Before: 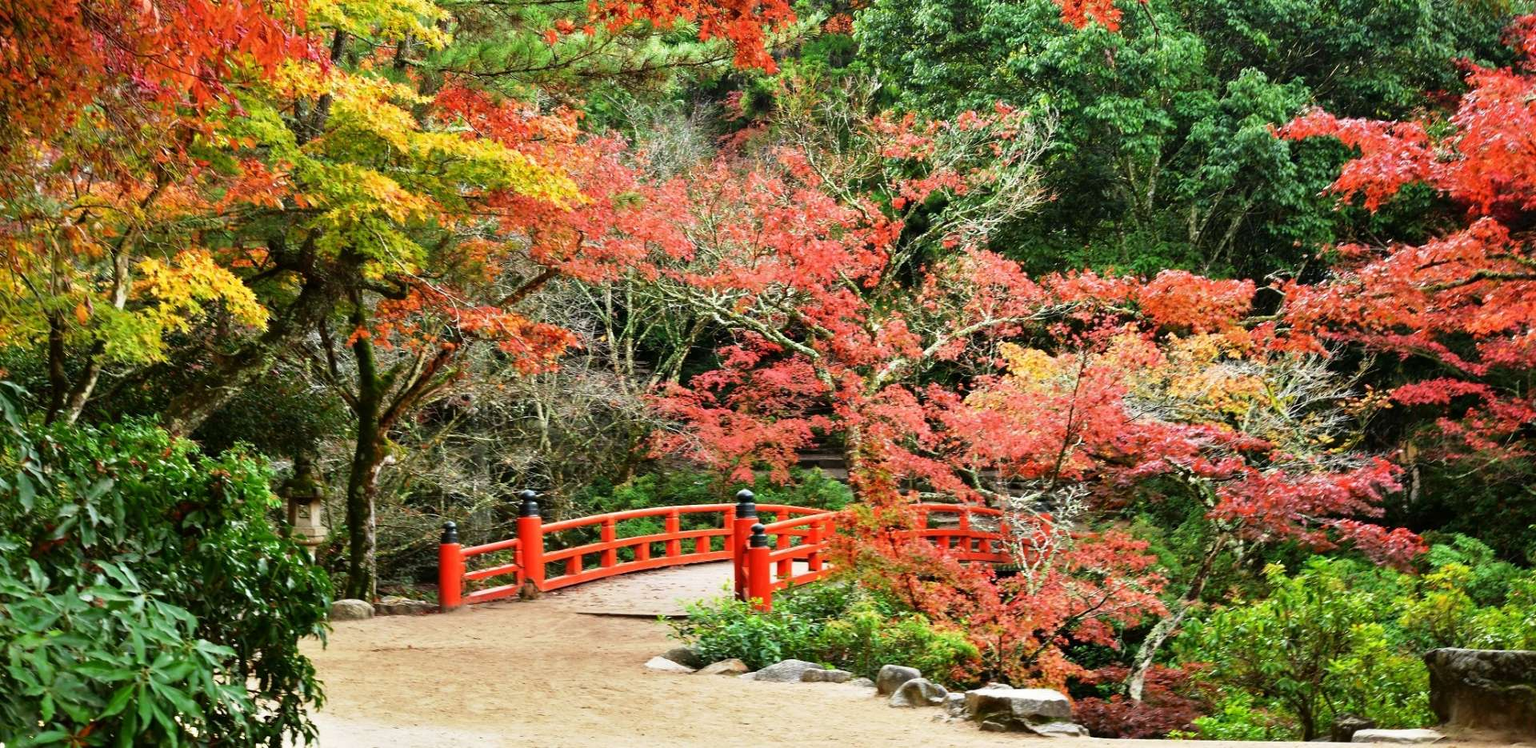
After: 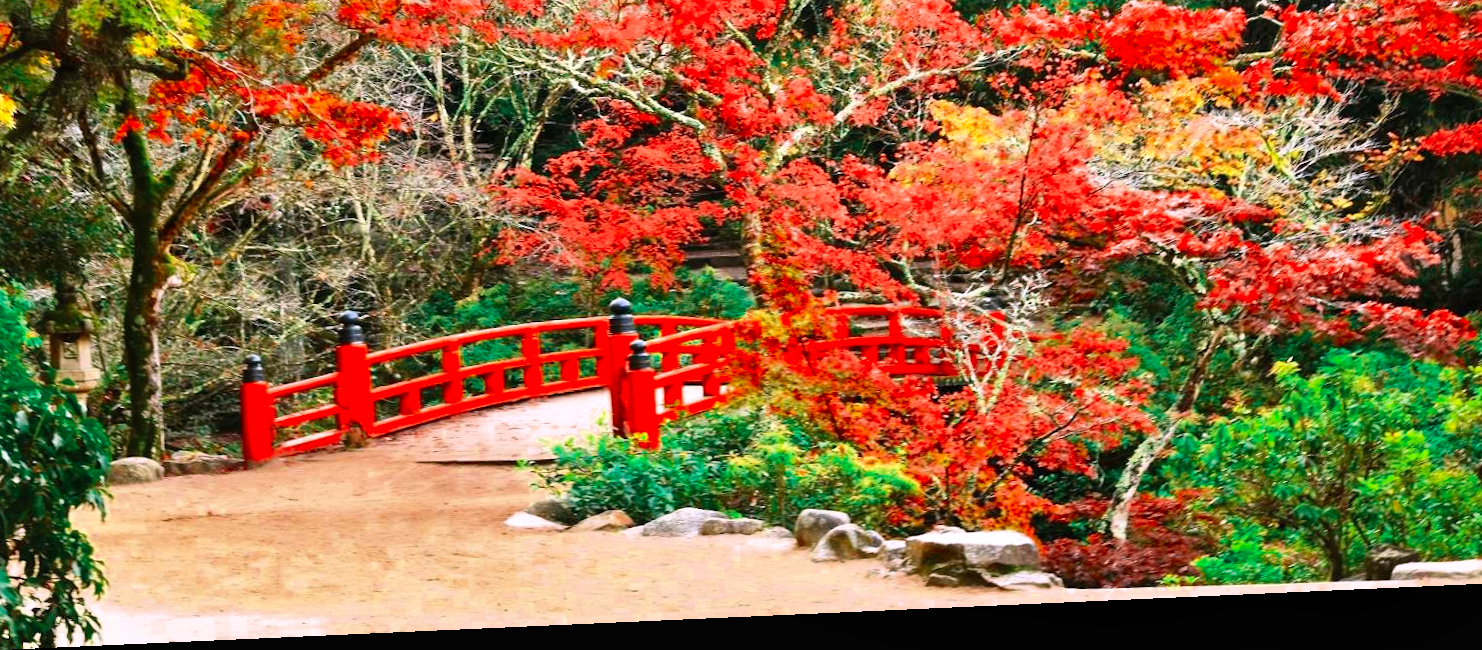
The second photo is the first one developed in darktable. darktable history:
contrast brightness saturation: contrast 0.2, brightness 0.2, saturation 0.8
local contrast: mode bilateral grid, contrast 20, coarseness 50, detail 120%, midtone range 0.2
exposure: black level correction 0, compensate exposure bias true, compensate highlight preservation false
crop and rotate: left 17.299%, top 35.115%, right 7.015%, bottom 1.024%
rotate and perspective: rotation -2.56°, automatic cropping off
white balance: red 1.05, blue 1.072
color zones: curves: ch0 [(0, 0.5) (0.125, 0.4) (0.25, 0.5) (0.375, 0.4) (0.5, 0.4) (0.625, 0.35) (0.75, 0.35) (0.875, 0.5)]; ch1 [(0, 0.35) (0.125, 0.45) (0.25, 0.35) (0.375, 0.35) (0.5, 0.35) (0.625, 0.35) (0.75, 0.45) (0.875, 0.35)]; ch2 [(0, 0.6) (0.125, 0.5) (0.25, 0.5) (0.375, 0.6) (0.5, 0.6) (0.625, 0.5) (0.75, 0.5) (0.875, 0.5)]
